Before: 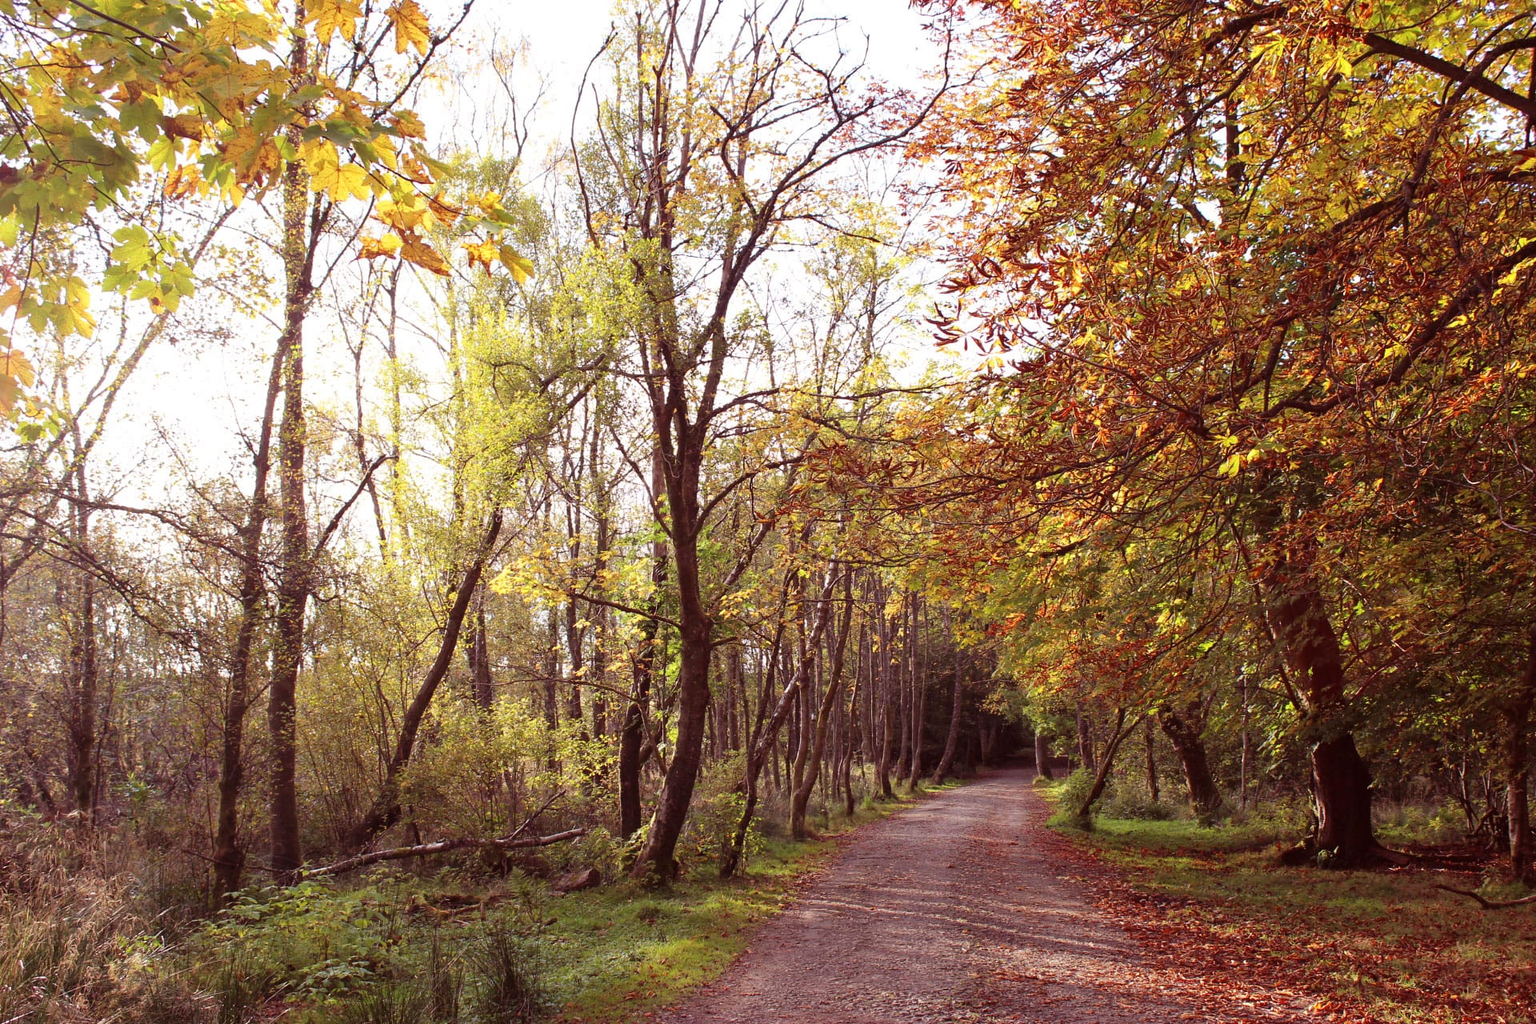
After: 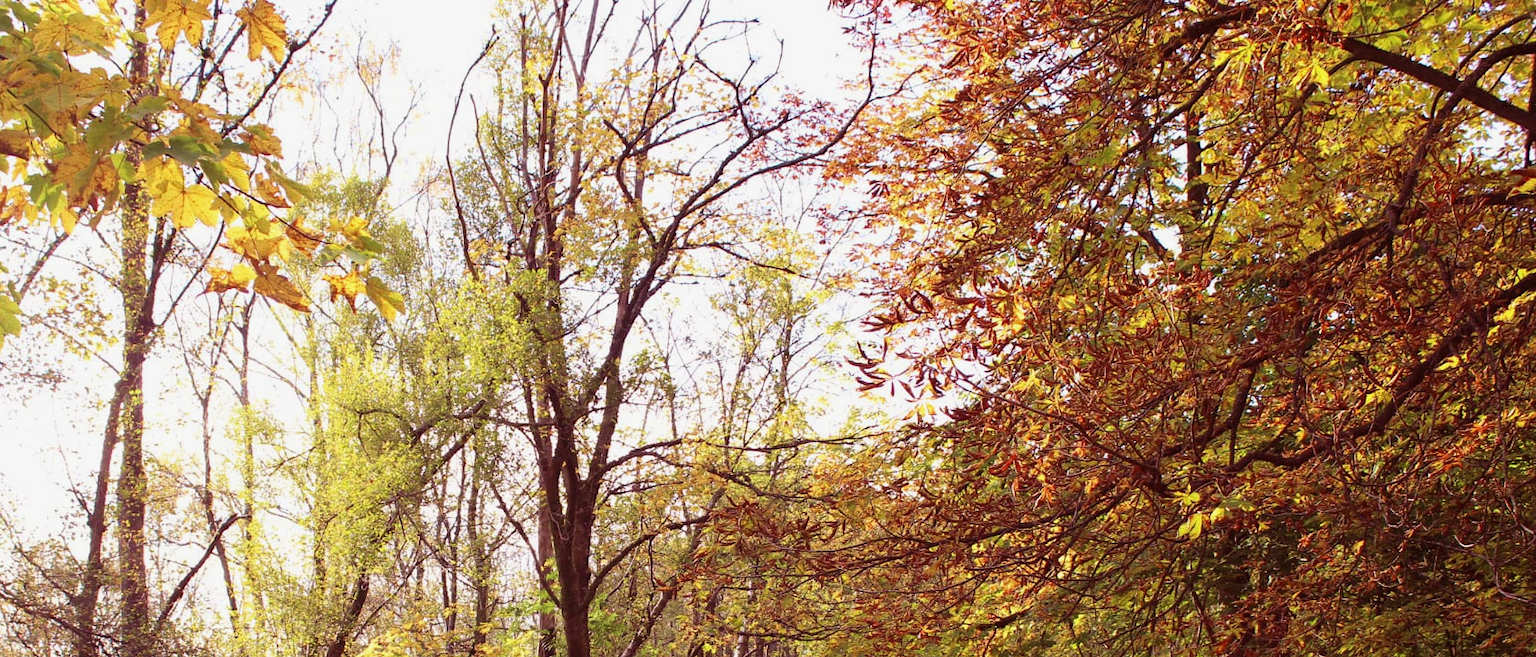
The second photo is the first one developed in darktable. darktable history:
exposure: exposure -0.113 EV, compensate exposure bias true, compensate highlight preservation false
velvia: on, module defaults
crop and rotate: left 11.486%, bottom 43.175%
